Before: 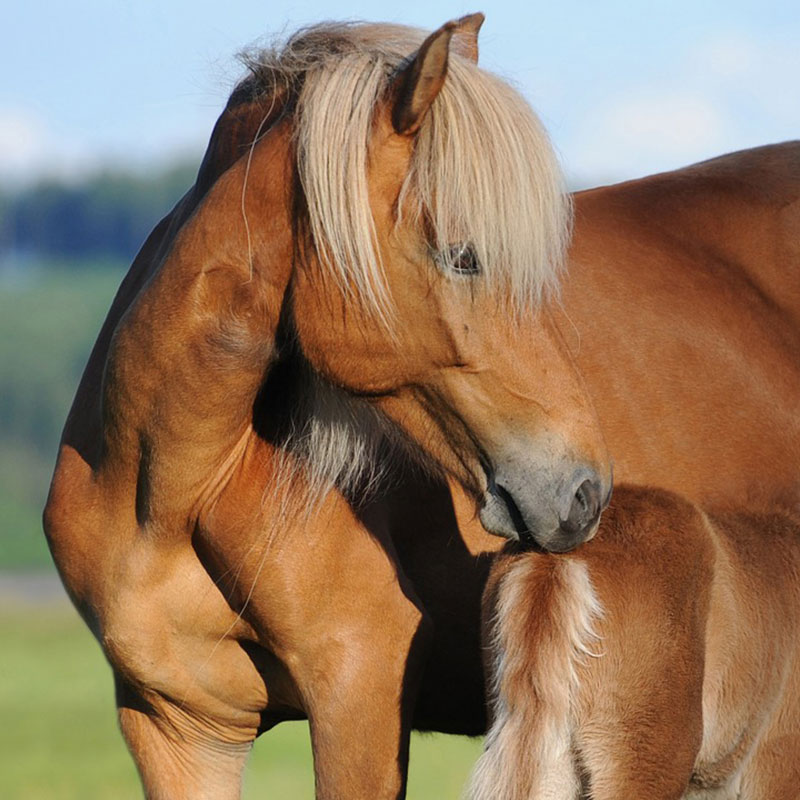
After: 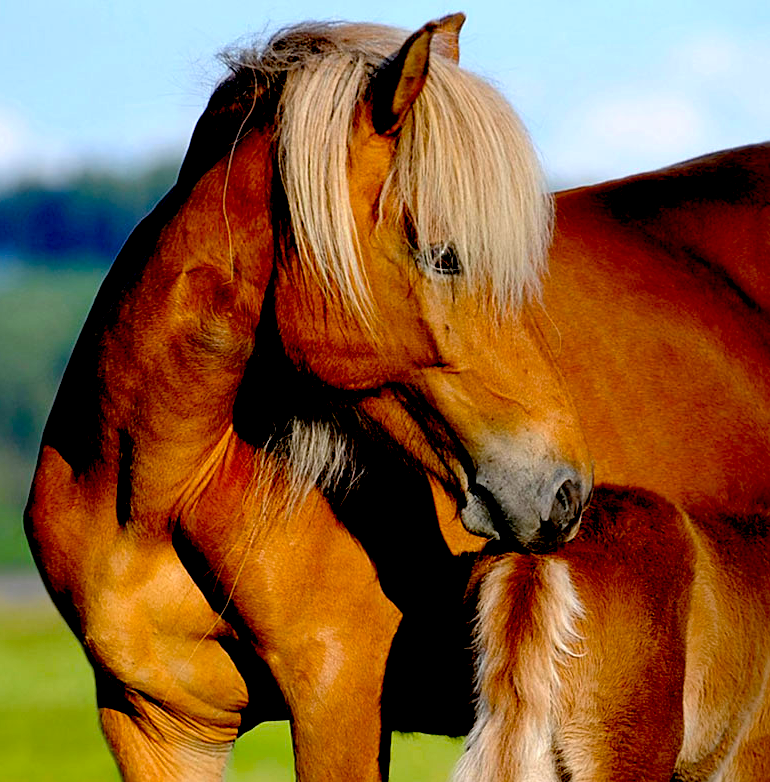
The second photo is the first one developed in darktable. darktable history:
color balance: lift [1, 1.001, 0.999, 1.001], gamma [1, 1.004, 1.007, 0.993], gain [1, 0.991, 0.987, 1.013], contrast 10%, output saturation 120%
crop and rotate: left 2.536%, right 1.107%, bottom 2.246%
sharpen: amount 0.2
exposure: black level correction 0.056, exposure -0.039 EV, compensate highlight preservation false
